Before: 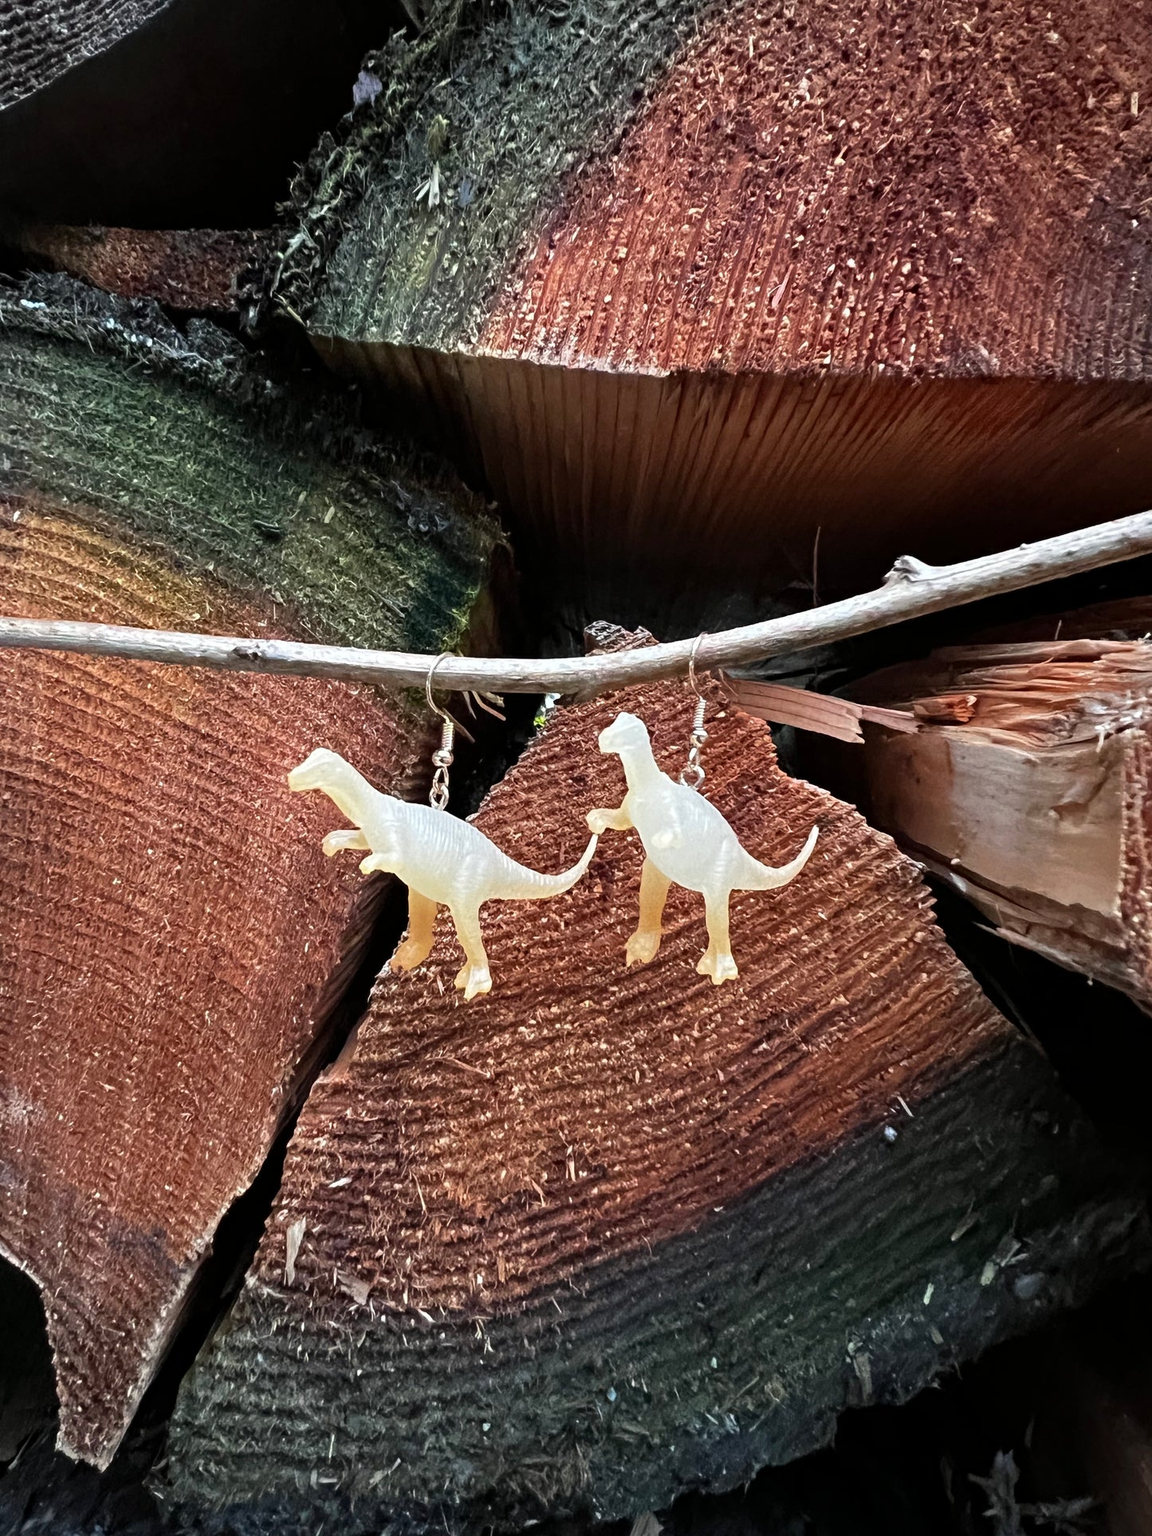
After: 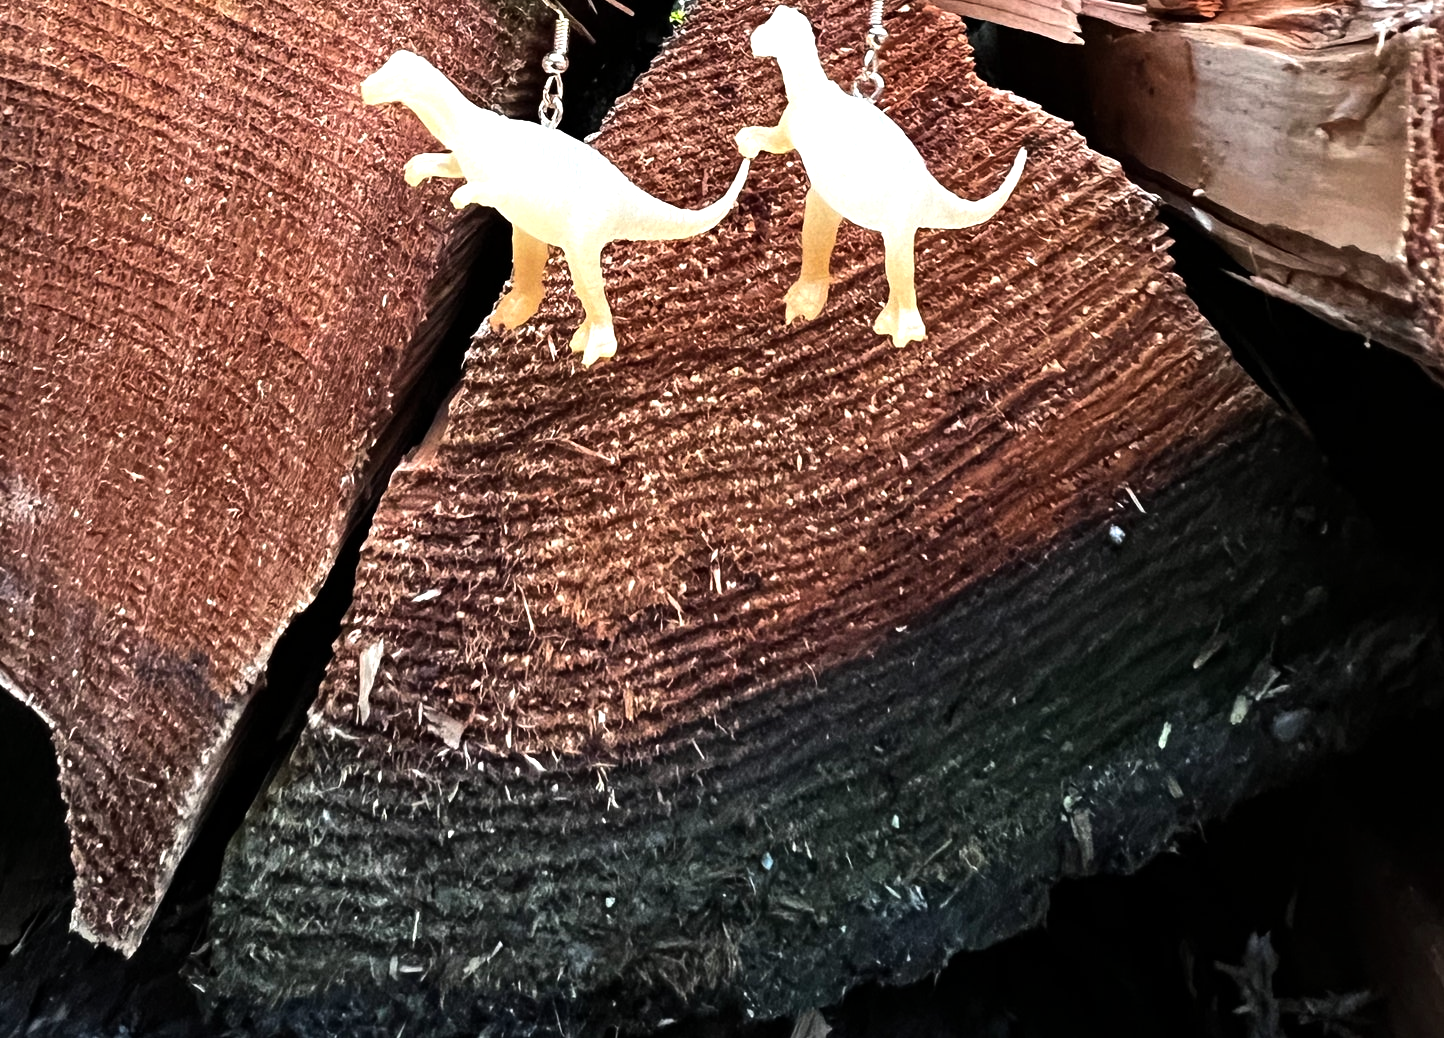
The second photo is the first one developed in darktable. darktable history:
crop and rotate: top 46.096%, right 0.004%
tone equalizer: -8 EV -0.757 EV, -7 EV -0.725 EV, -6 EV -0.622 EV, -5 EV -0.387 EV, -3 EV 0.399 EV, -2 EV 0.6 EV, -1 EV 0.687 EV, +0 EV 0.748 EV, edges refinement/feathering 500, mask exposure compensation -1.57 EV, preserve details no
